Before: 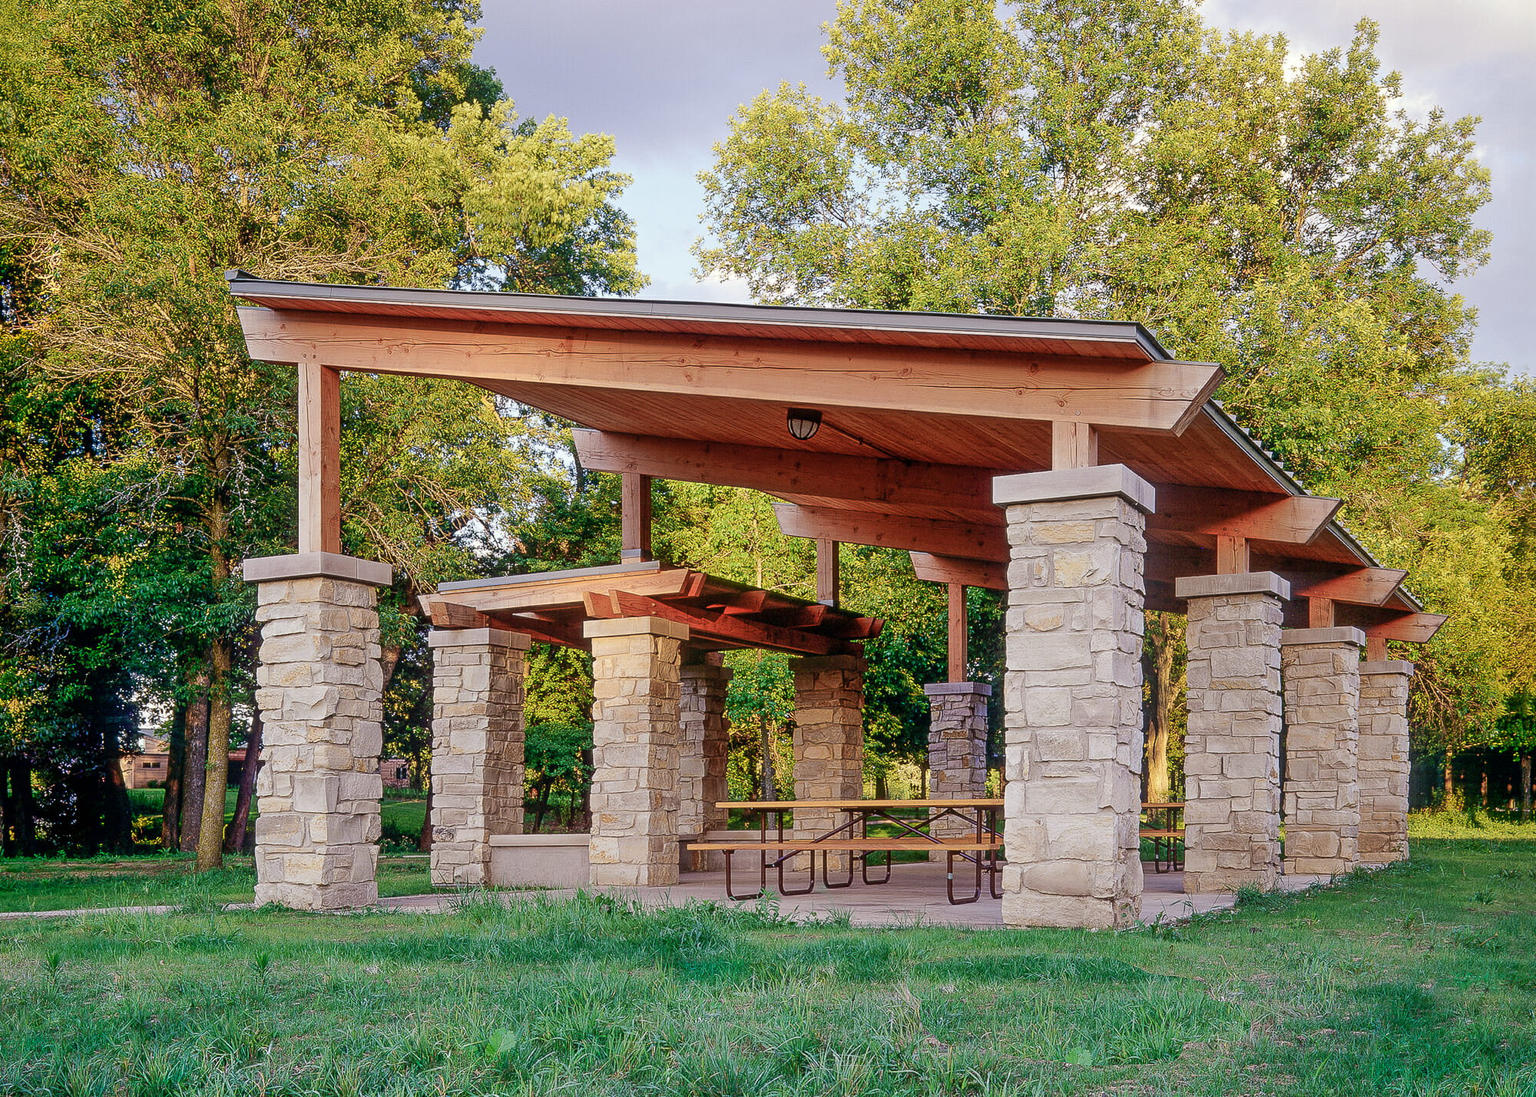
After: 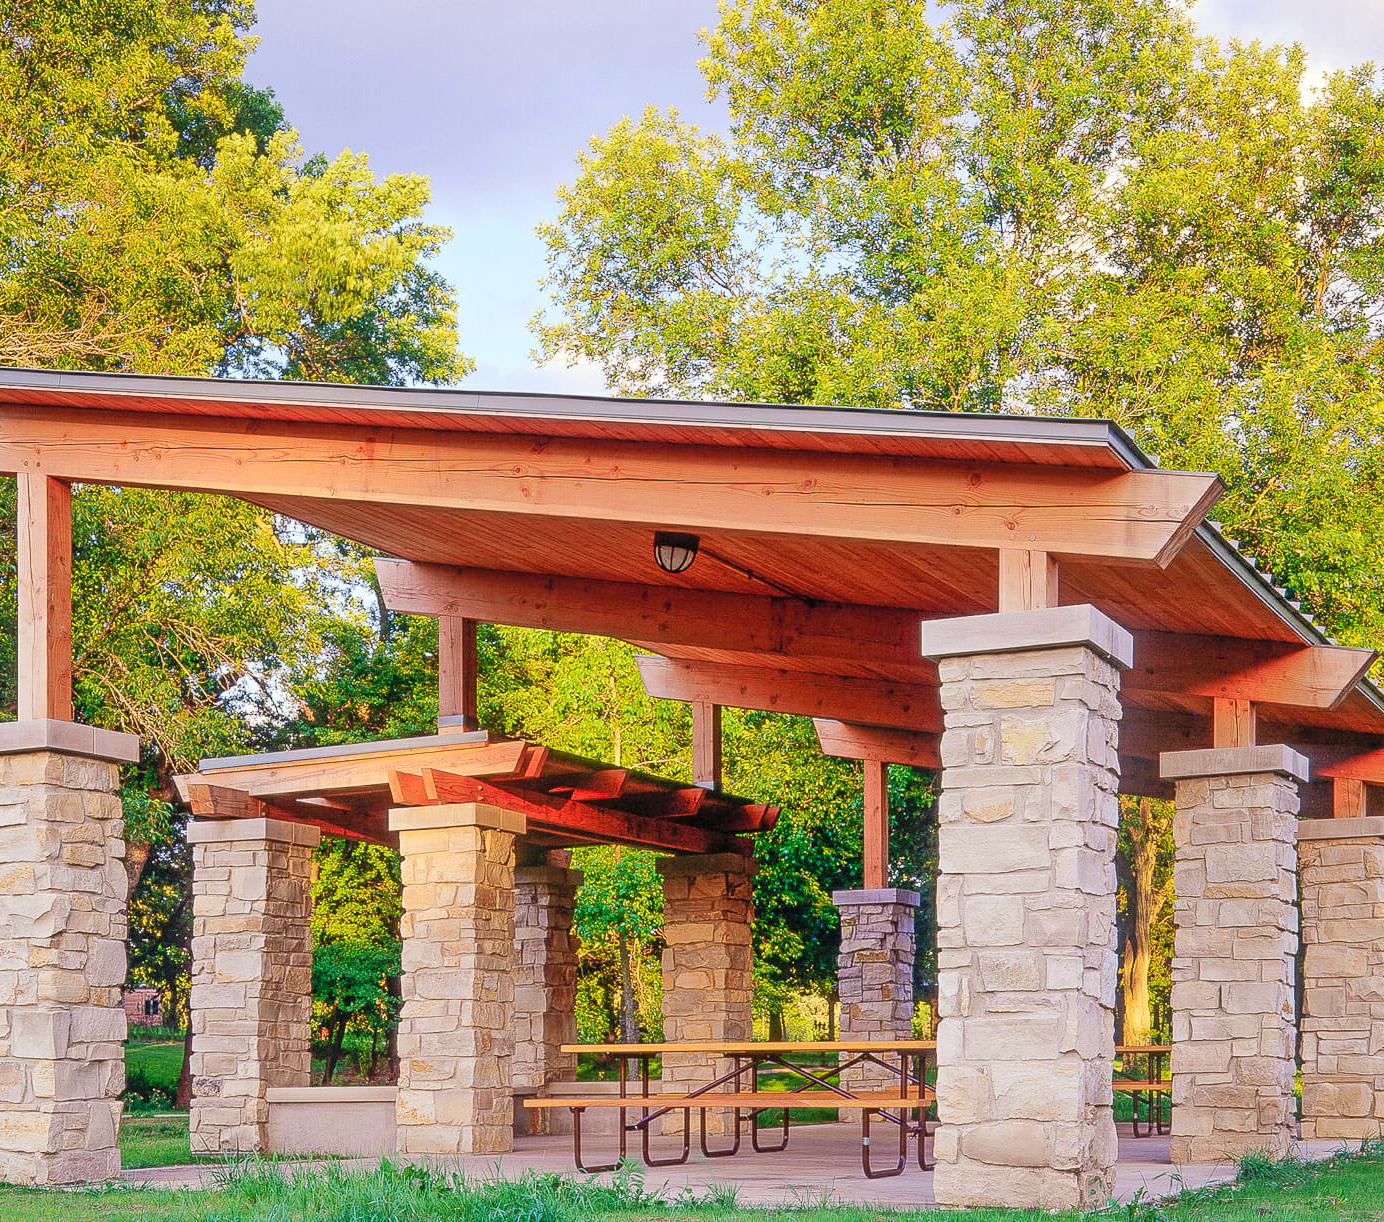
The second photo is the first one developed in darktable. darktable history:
crop: left 18.564%, right 12.232%, bottom 14.452%
contrast brightness saturation: contrast 0.069, brightness 0.17, saturation 0.398
